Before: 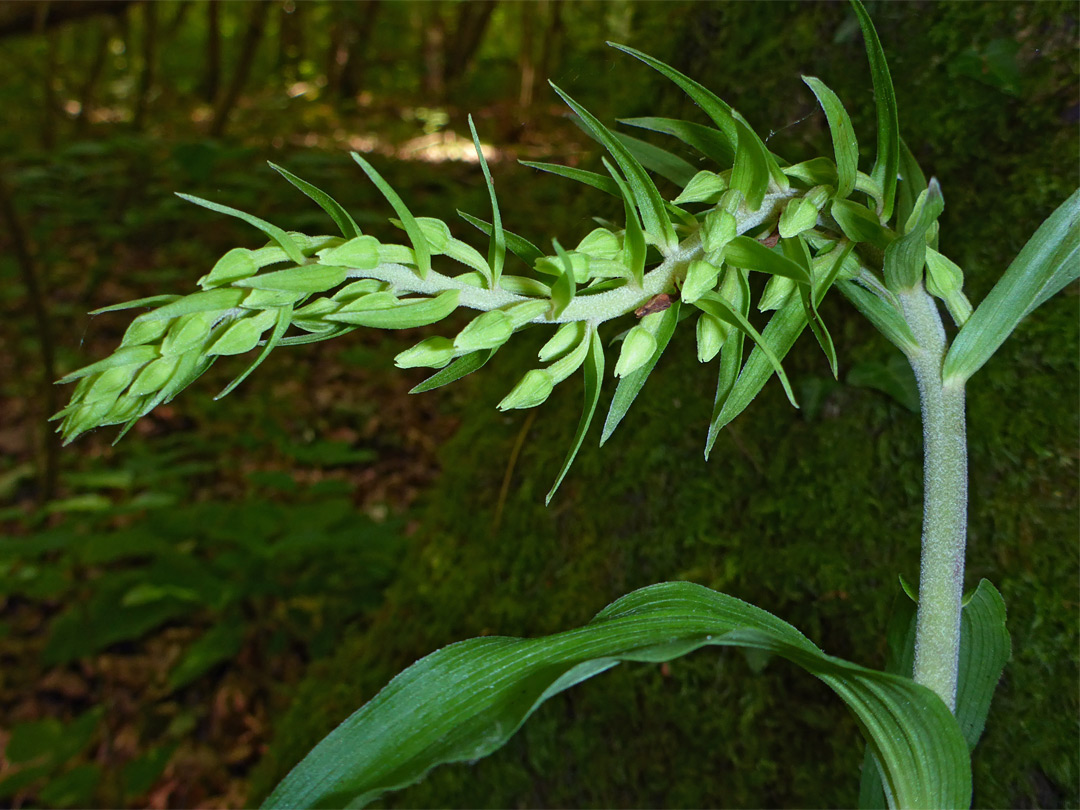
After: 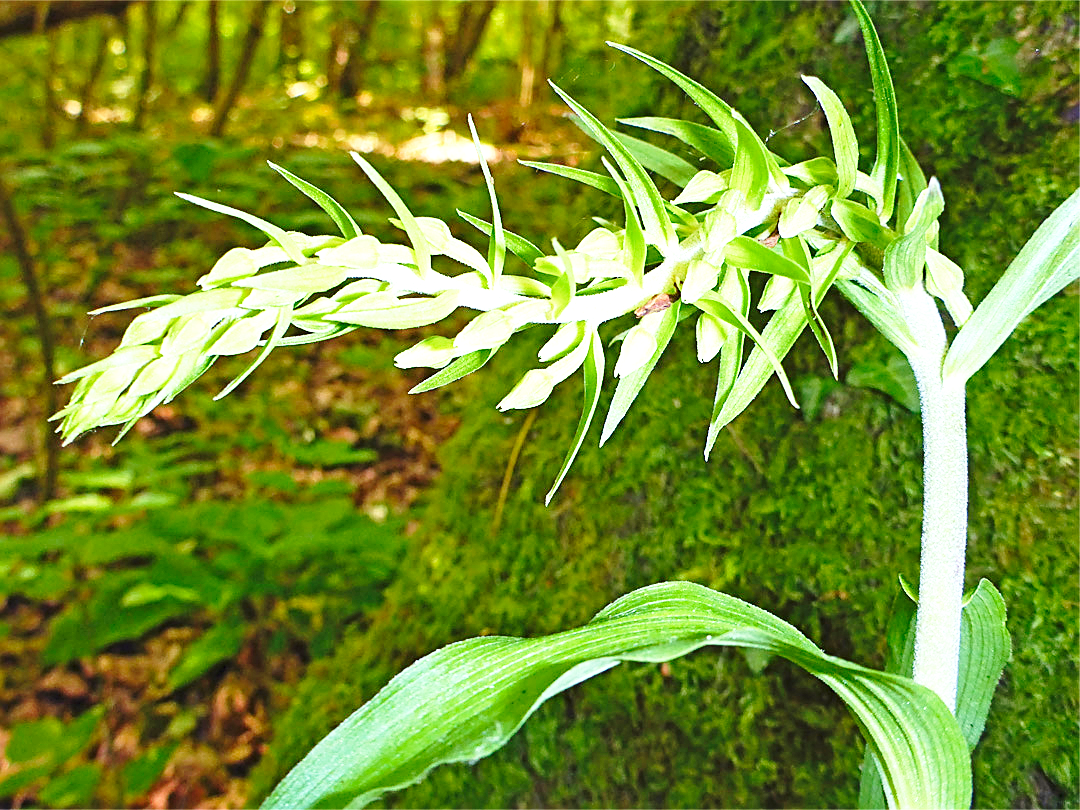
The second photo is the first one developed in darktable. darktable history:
sharpen: on, module defaults
base curve: curves: ch0 [(0, 0) (0.028, 0.03) (0.121, 0.232) (0.46, 0.748) (0.859, 0.968) (1, 1)], preserve colors none
exposure: black level correction 0, exposure 1.9 EV, compensate highlight preservation false
tone equalizer: -8 EV -0.002 EV, -7 EV 0.005 EV, -6 EV -0.009 EV, -5 EV 0.011 EV, -4 EV -0.012 EV, -3 EV 0.007 EV, -2 EV -0.062 EV, -1 EV -0.293 EV, +0 EV -0.582 EV, smoothing diameter 2%, edges refinement/feathering 20, mask exposure compensation -1.57 EV, filter diffusion 5
